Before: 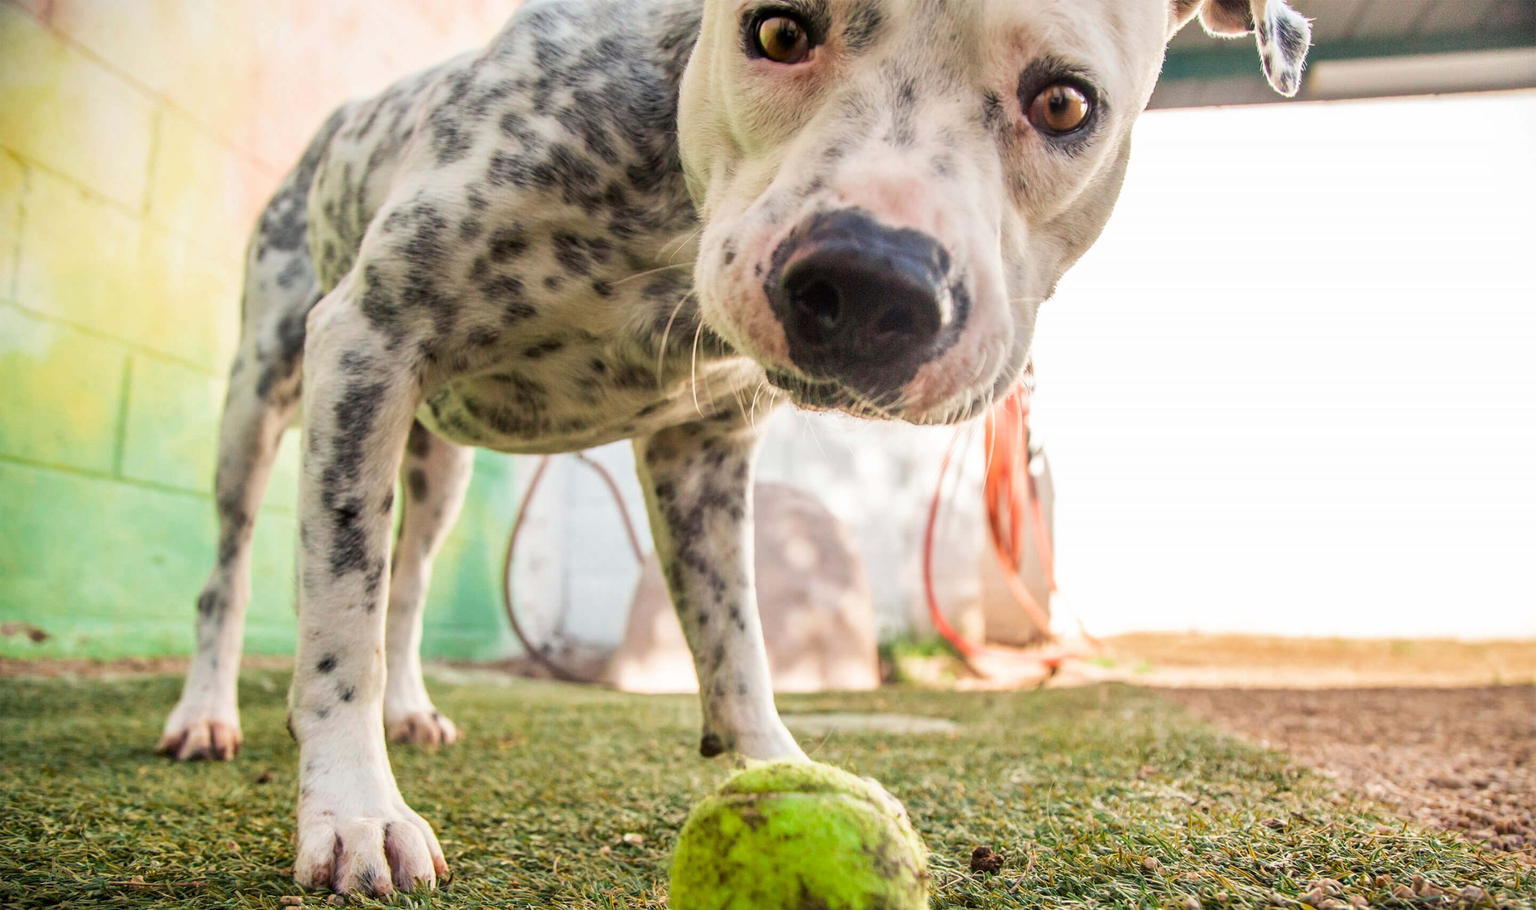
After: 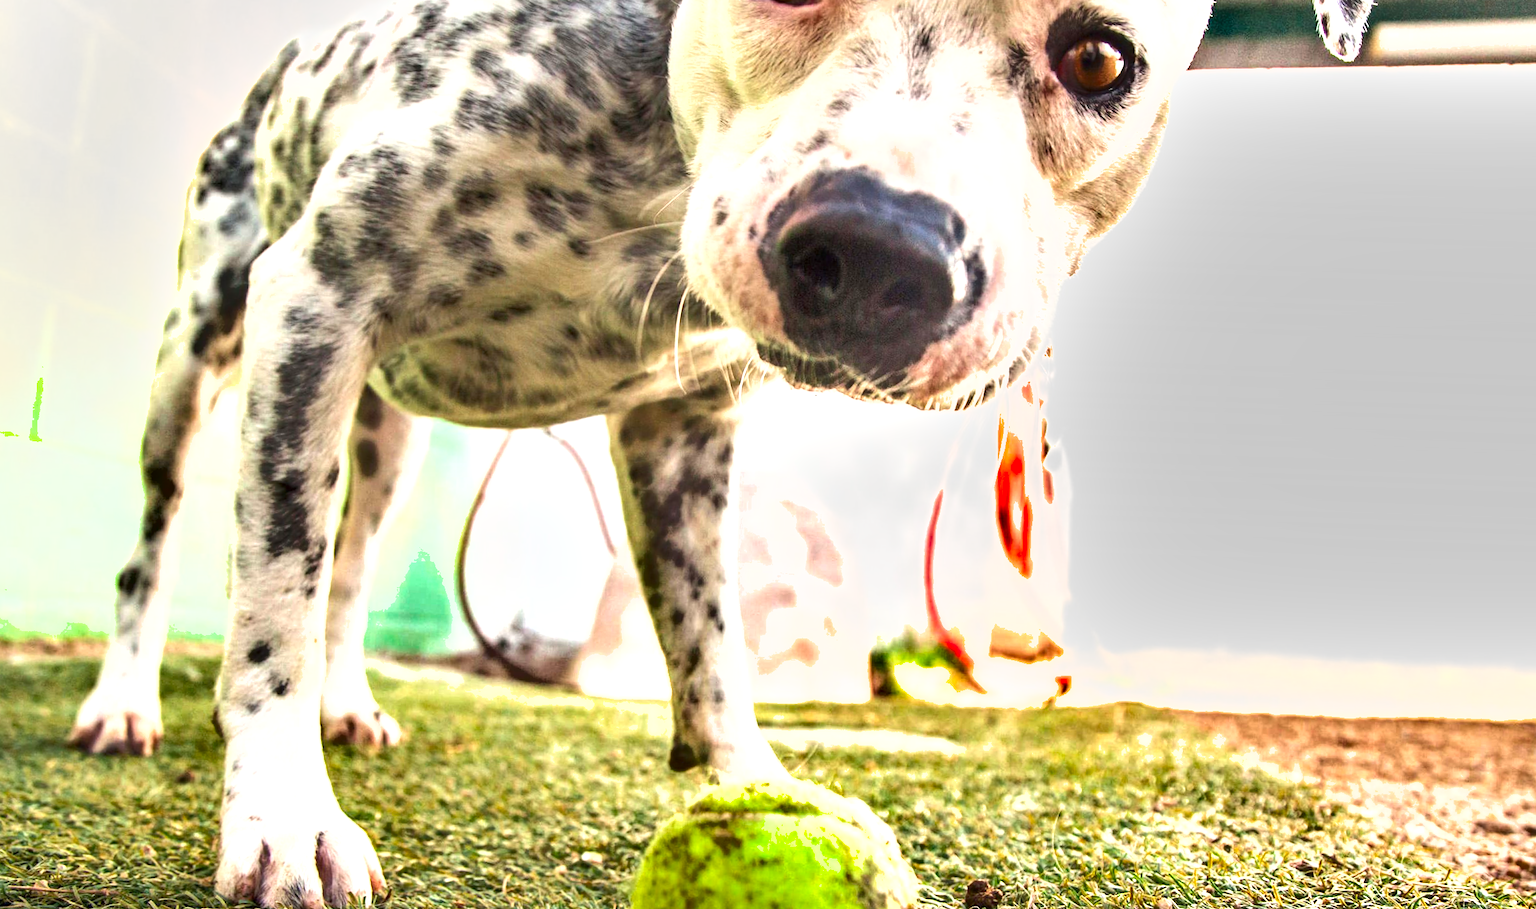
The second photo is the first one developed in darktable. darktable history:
white balance: emerald 1
exposure: black level correction 0.001, exposure 1.05 EV, compensate exposure bias true, compensate highlight preservation false
shadows and highlights: white point adjustment 0.05, highlights color adjustment 55.9%, soften with gaussian
crop and rotate: angle -1.96°, left 3.097%, top 4.154%, right 1.586%, bottom 0.529%
